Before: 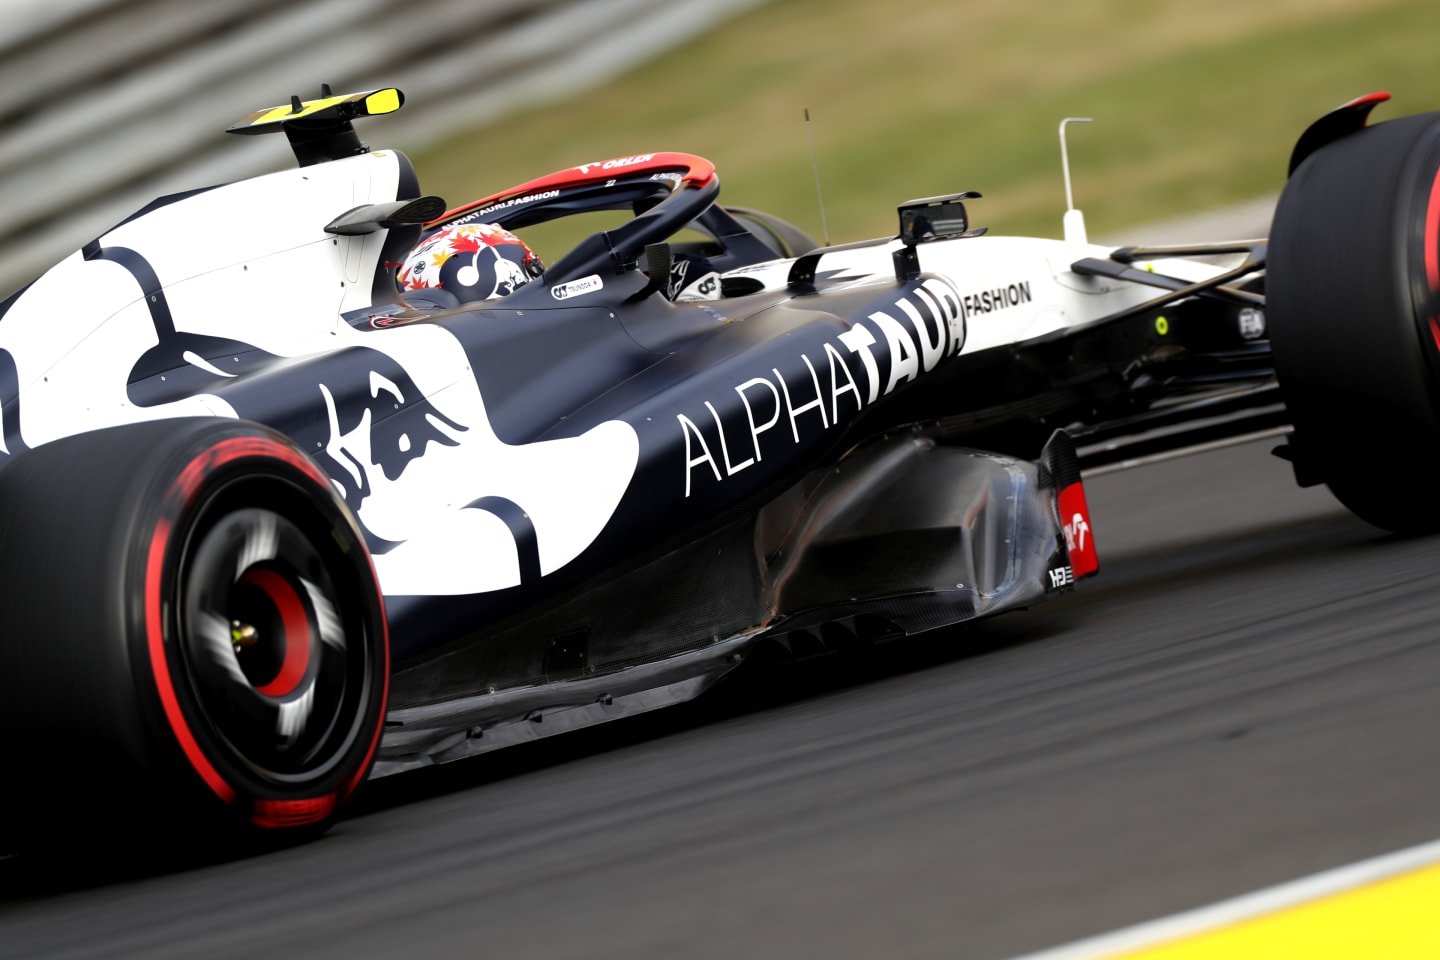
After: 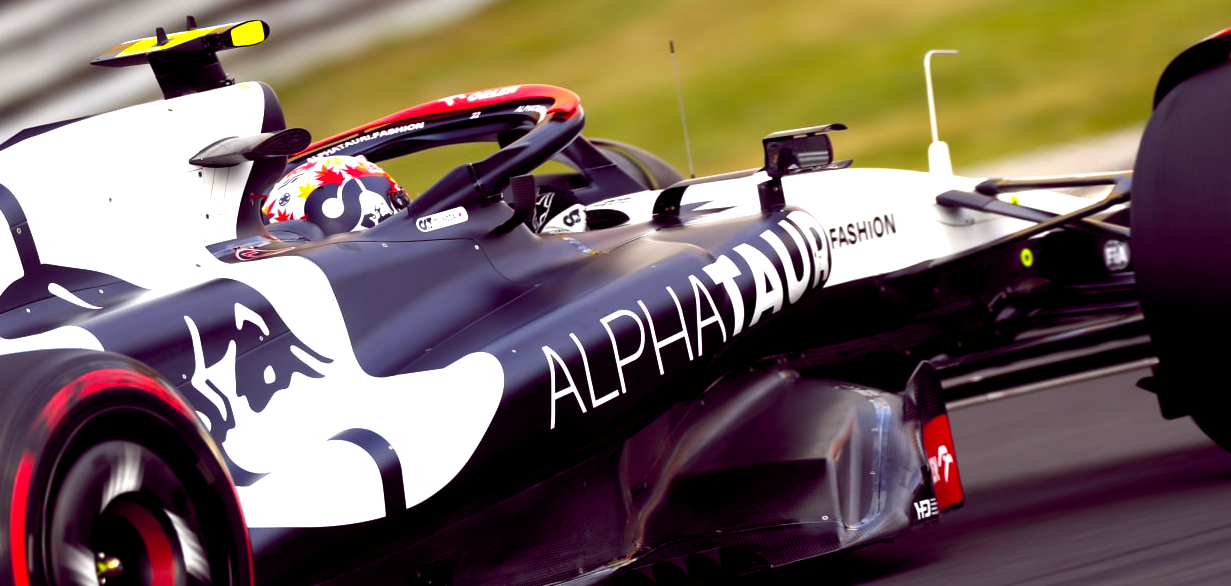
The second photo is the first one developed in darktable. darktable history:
crop and rotate: left 9.393%, top 7.111%, right 5.062%, bottom 31.824%
color balance rgb: global offset › chroma 0.282%, global offset › hue 317.48°, perceptual saturation grading › global saturation 39.32%, perceptual brilliance grading › global brilliance -5.124%, perceptual brilliance grading › highlights 24.937%, perceptual brilliance grading › mid-tones 6.985%, perceptual brilliance grading › shadows -5.084%, global vibrance 20%
